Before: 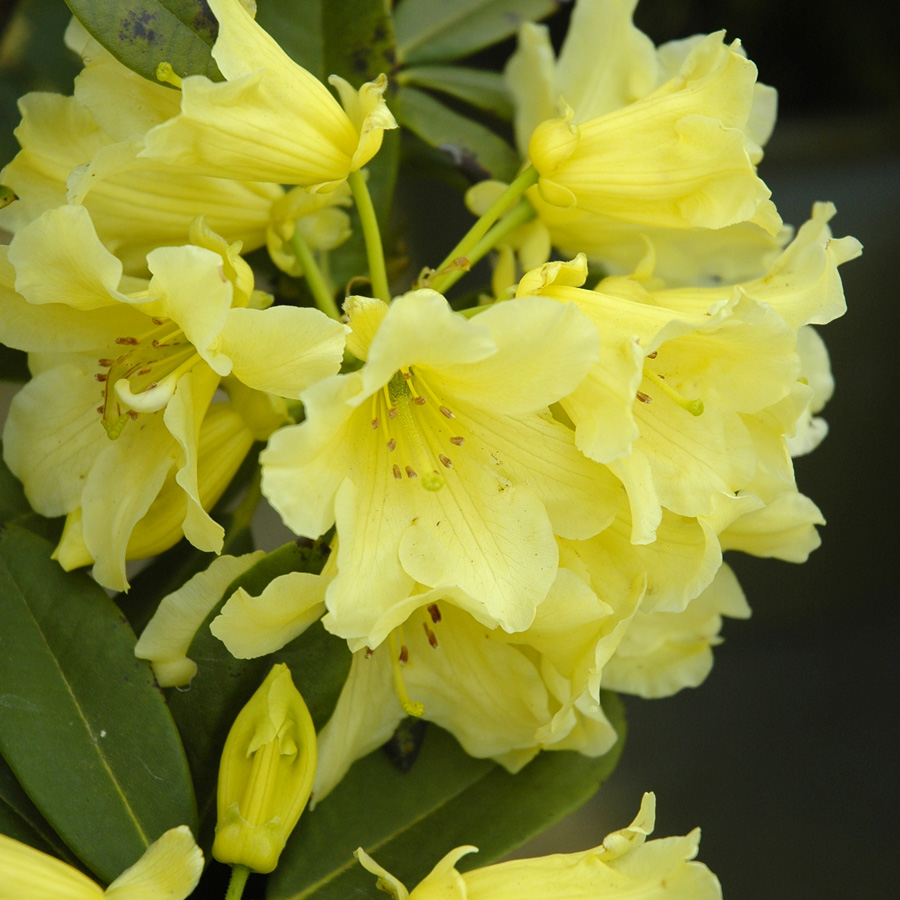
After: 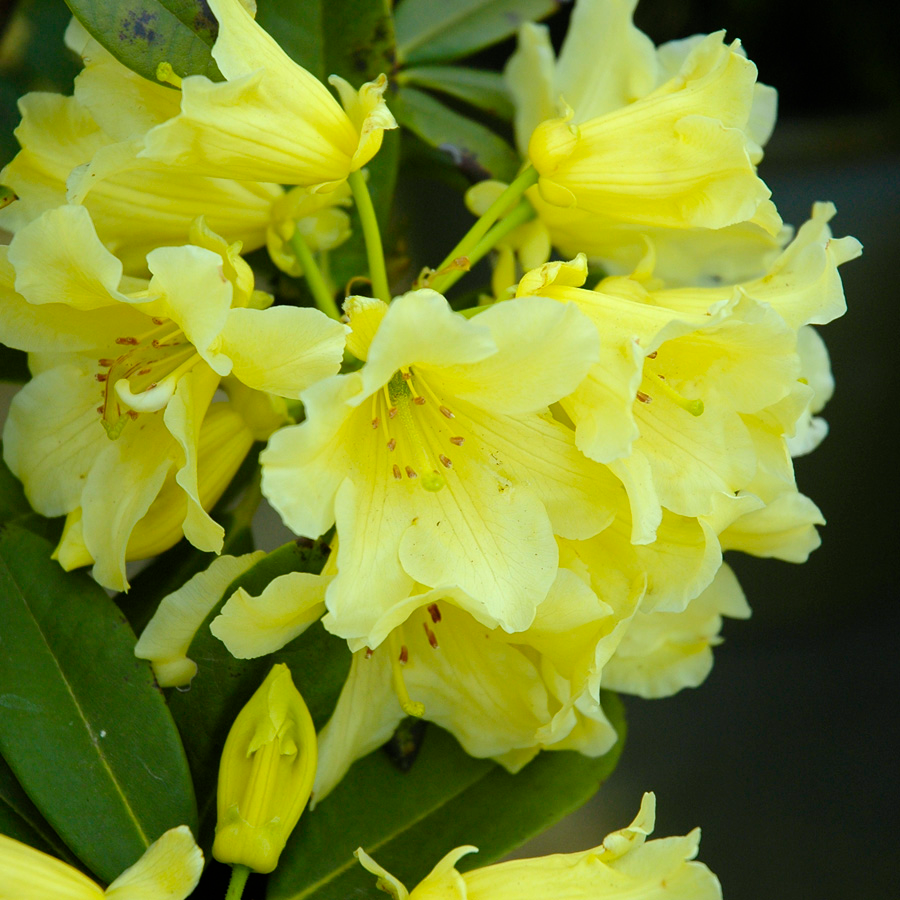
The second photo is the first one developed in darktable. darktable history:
color calibration: output R [0.994, 0.059, -0.119, 0], output G [-0.036, 1.09, -0.119, 0], output B [0.078, -0.108, 0.961, 0], illuminant custom, x 0.371, y 0.382, temperature 4281.14 K
